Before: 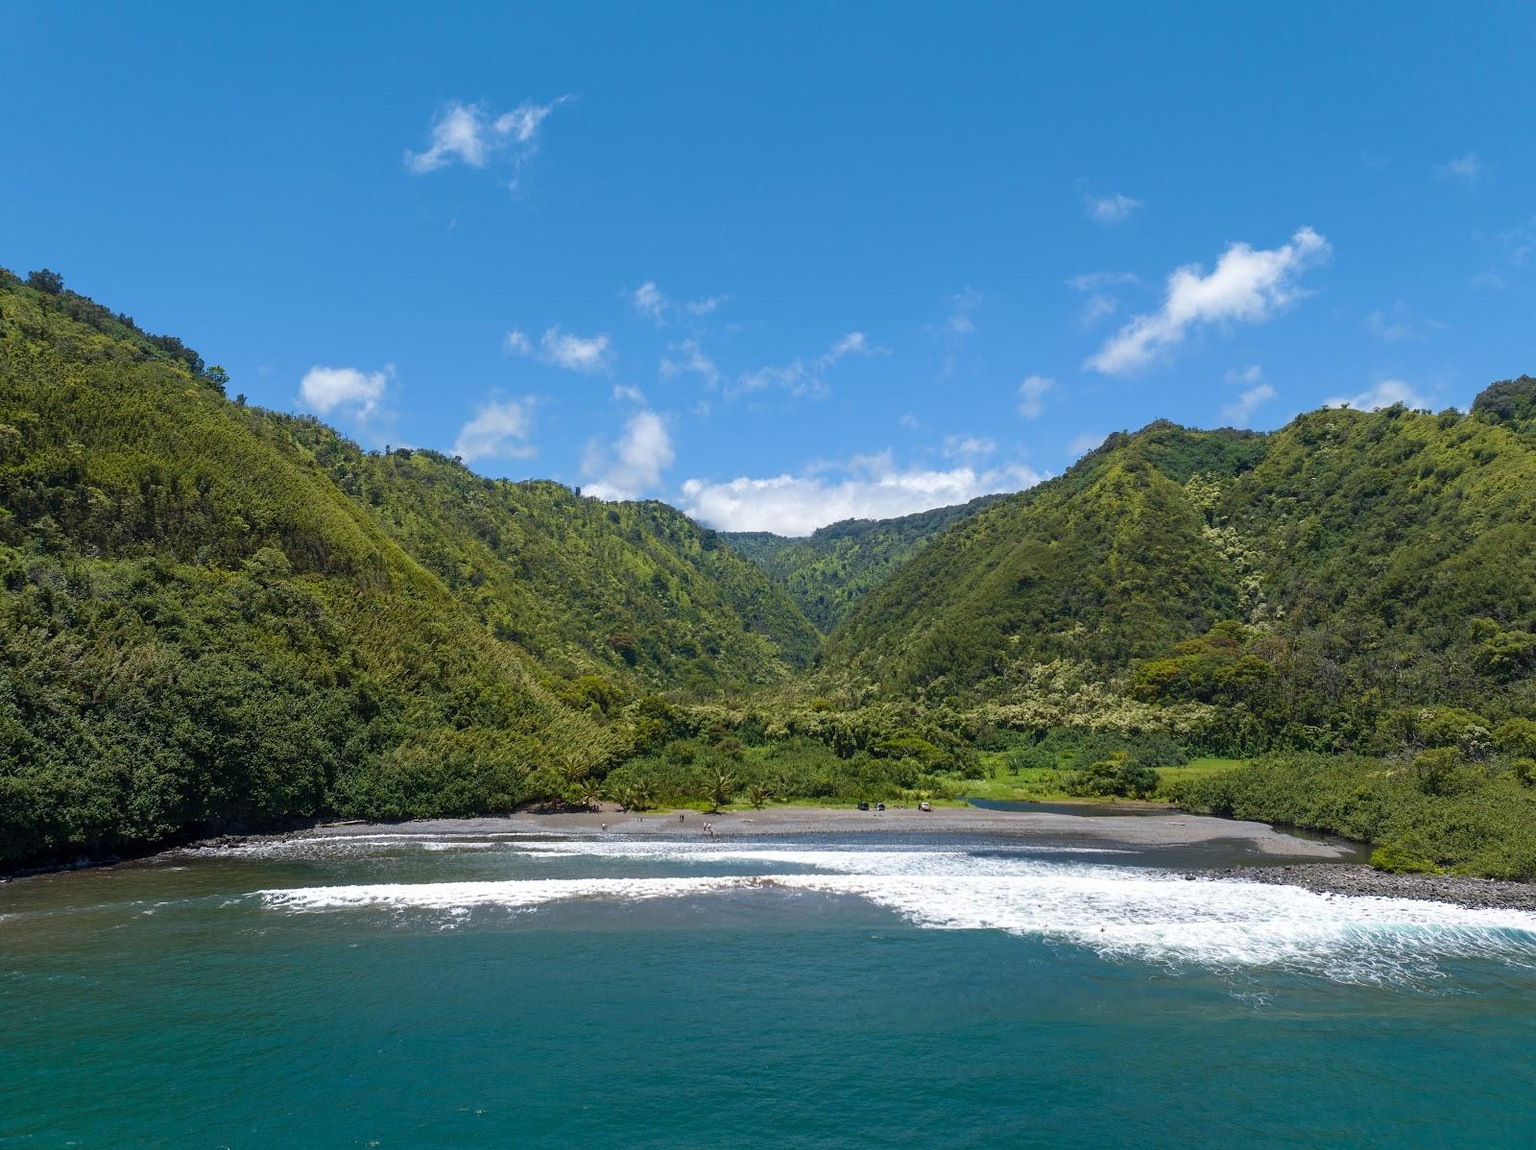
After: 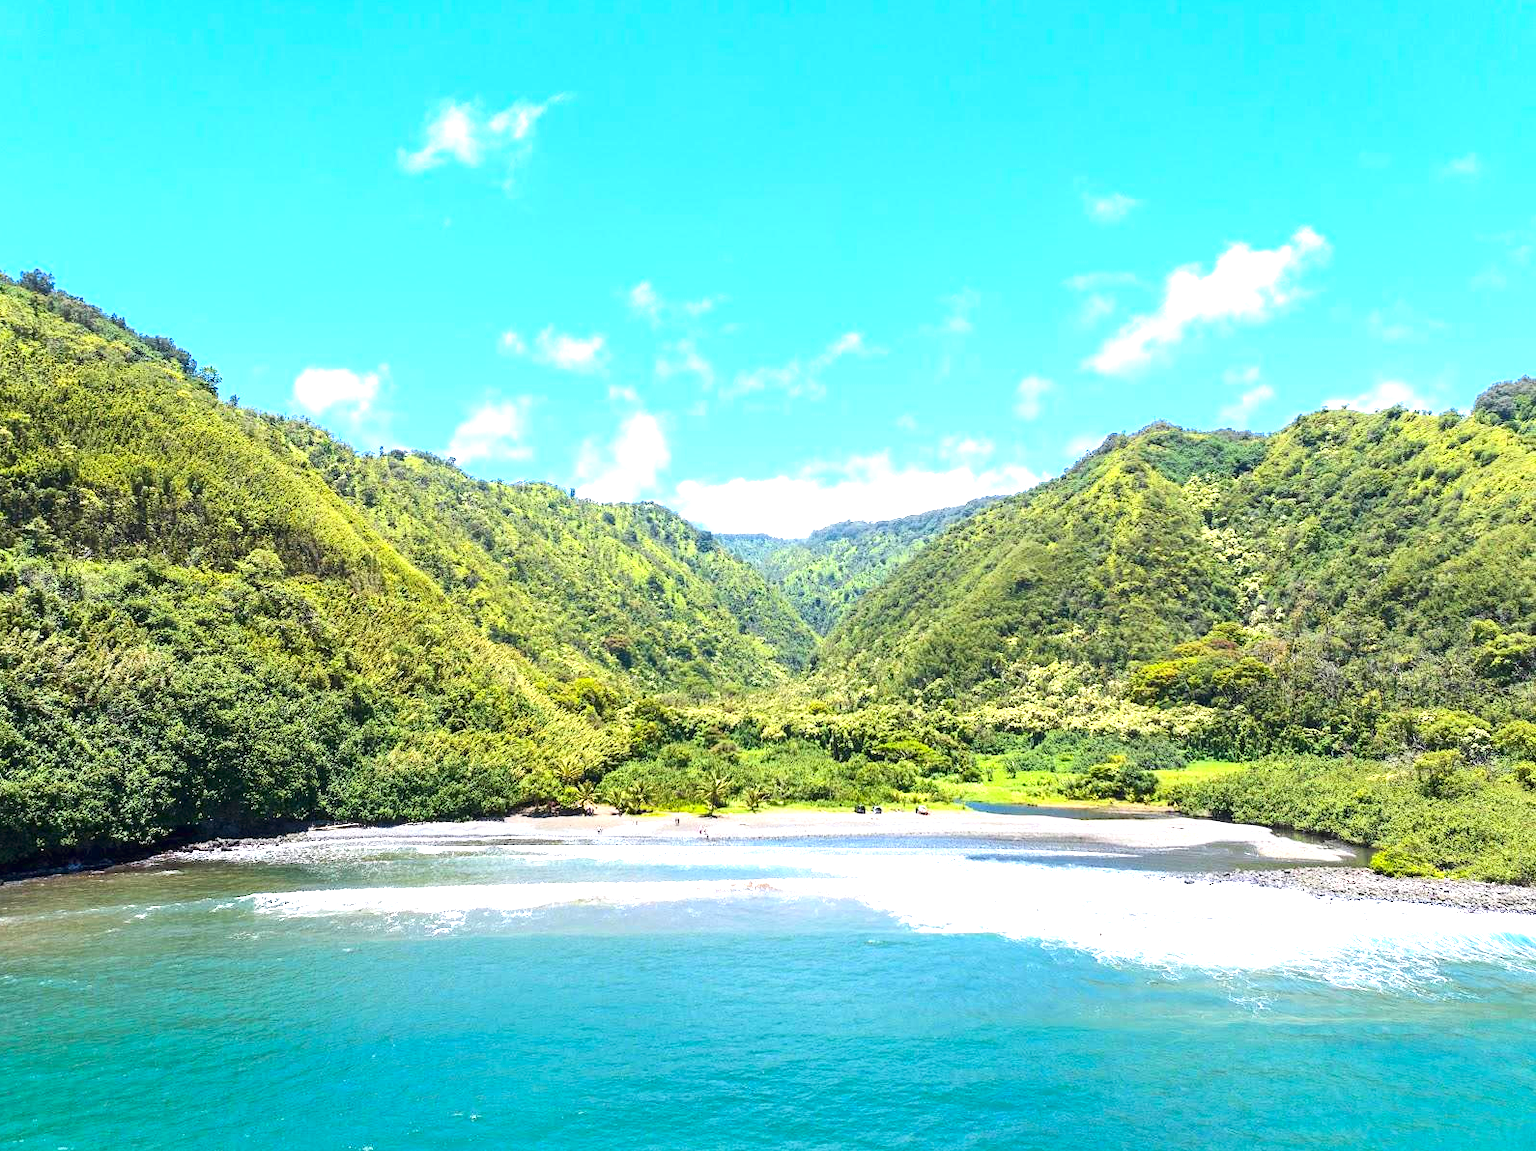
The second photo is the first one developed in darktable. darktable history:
tone curve: curves: ch0 [(0, 0) (0.251, 0.254) (0.689, 0.733) (1, 1)]
crop and rotate: left 0.614%, top 0.179%, bottom 0.309%
exposure: black level correction 0, exposure 1.9 EV, compensate highlight preservation false
contrast brightness saturation: contrast 0.15, brightness -0.01, saturation 0.1
